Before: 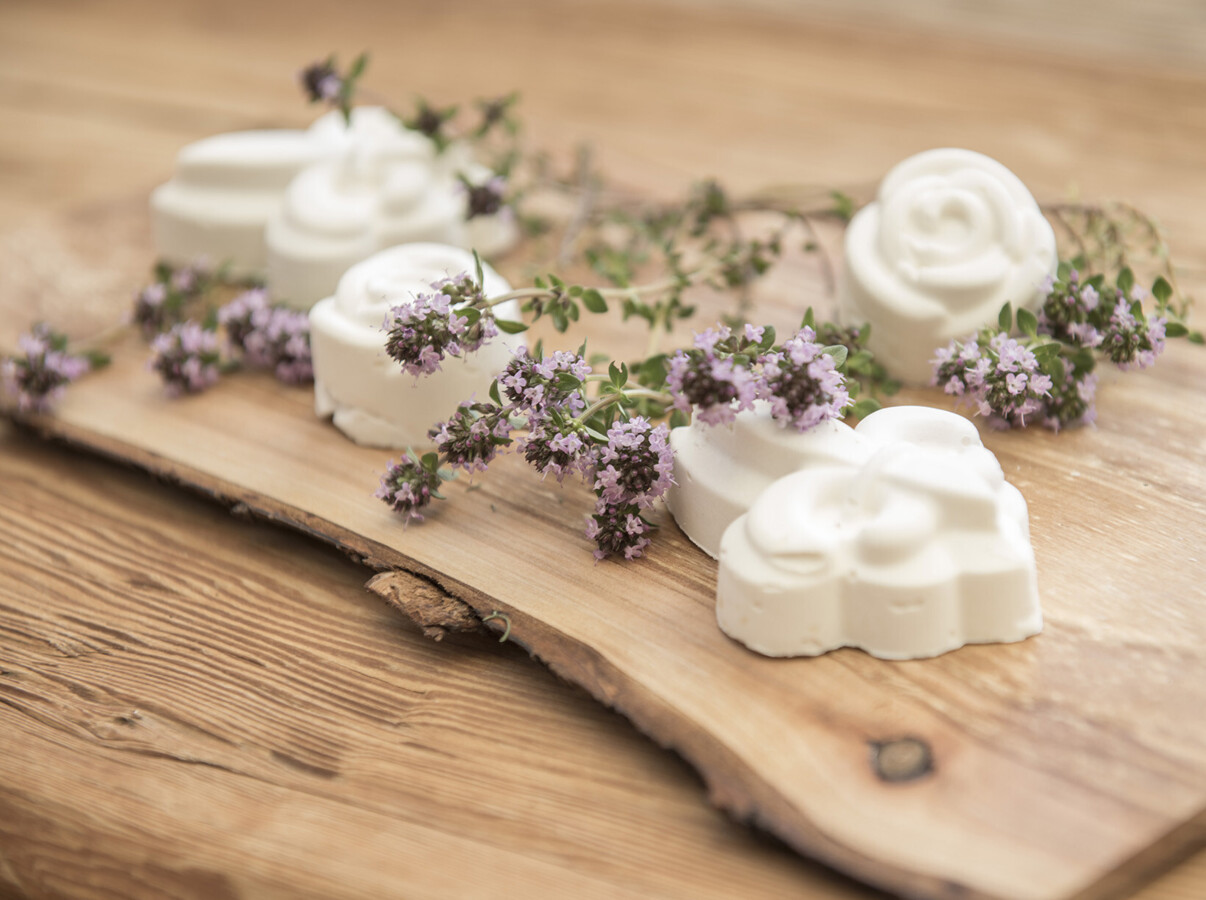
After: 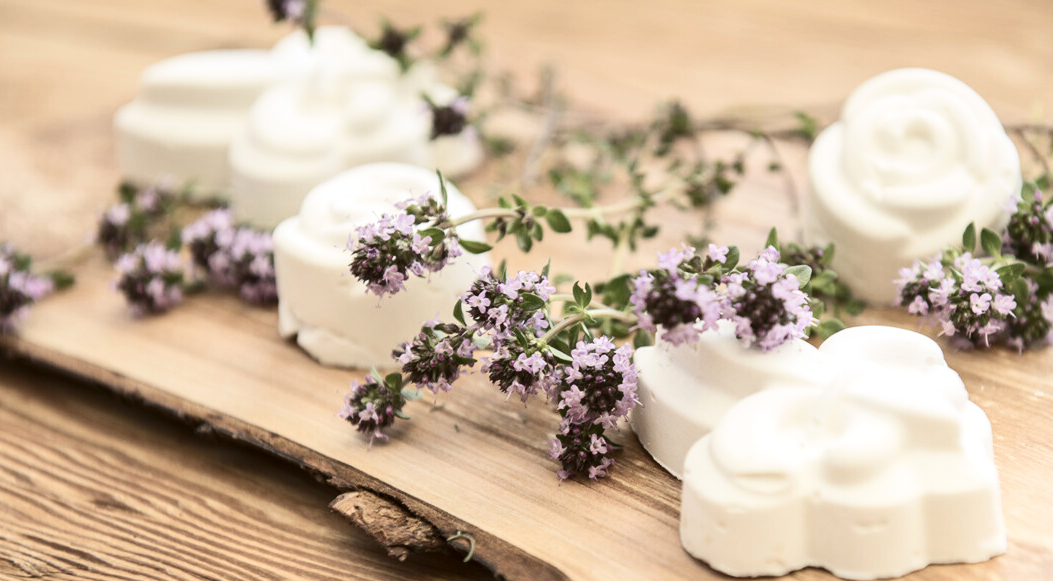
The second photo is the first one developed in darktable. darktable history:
crop: left 3.015%, top 8.969%, right 9.647%, bottom 26.457%
exposure: black level correction -0.001, exposure 0.08 EV, compensate highlight preservation false
contrast brightness saturation: contrast 0.28
rotate and perspective: automatic cropping off
